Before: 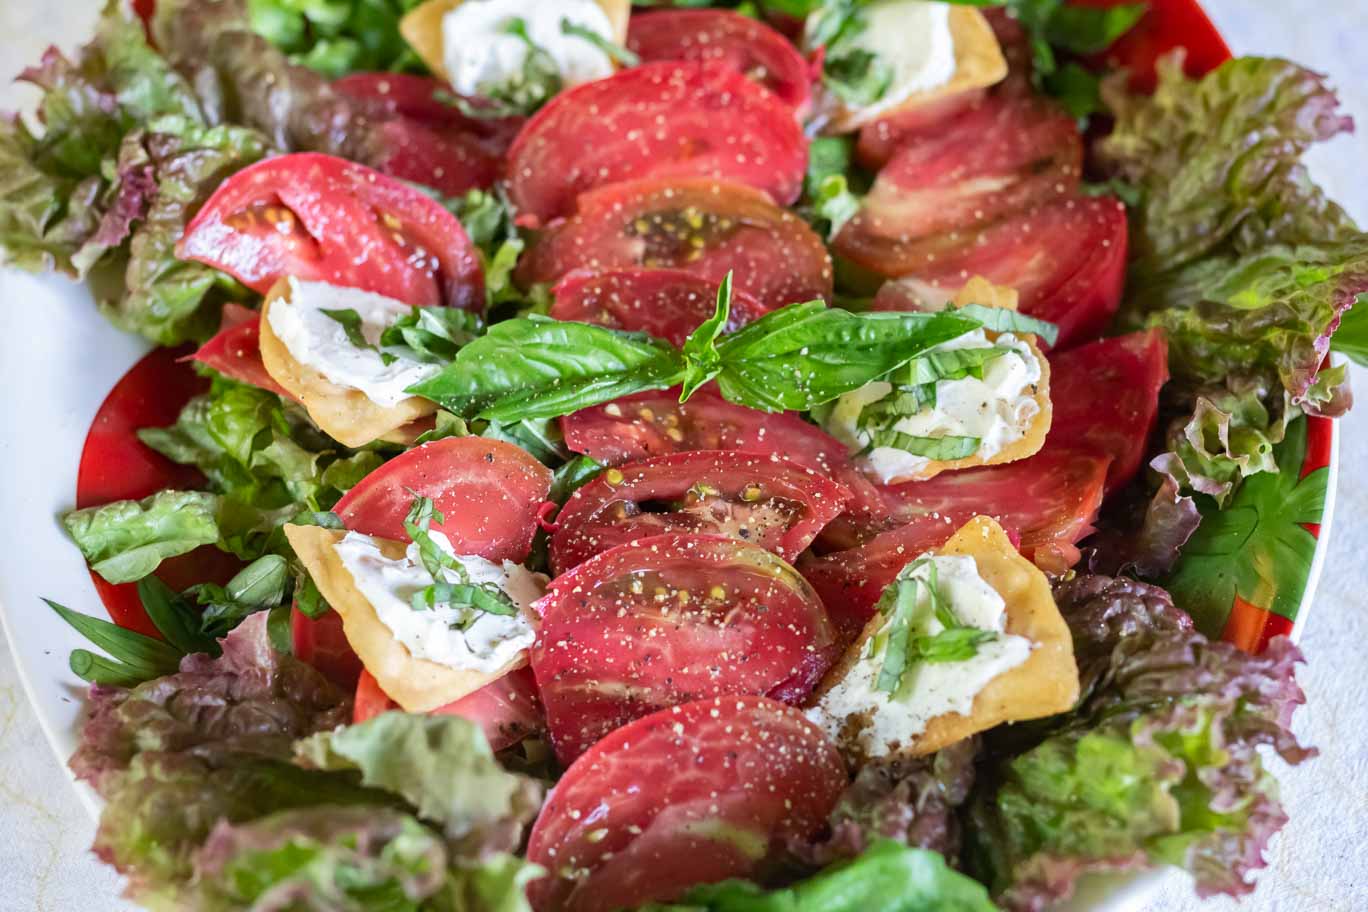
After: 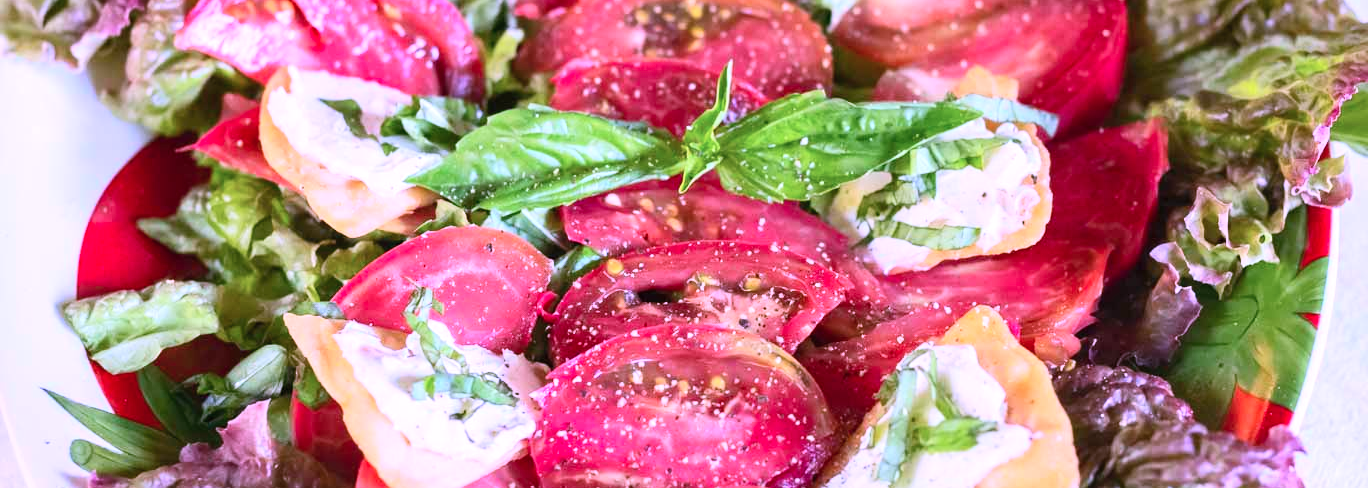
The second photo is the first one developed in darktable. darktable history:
color correction: highlights a* 15.03, highlights b* -25.07
exposure: exposure 0.217 EV, compensate highlight preservation false
white balance: red 1.004, blue 1.096
crop and rotate: top 23.043%, bottom 23.437%
contrast brightness saturation: contrast 0.2, brightness 0.16, saturation 0.22
